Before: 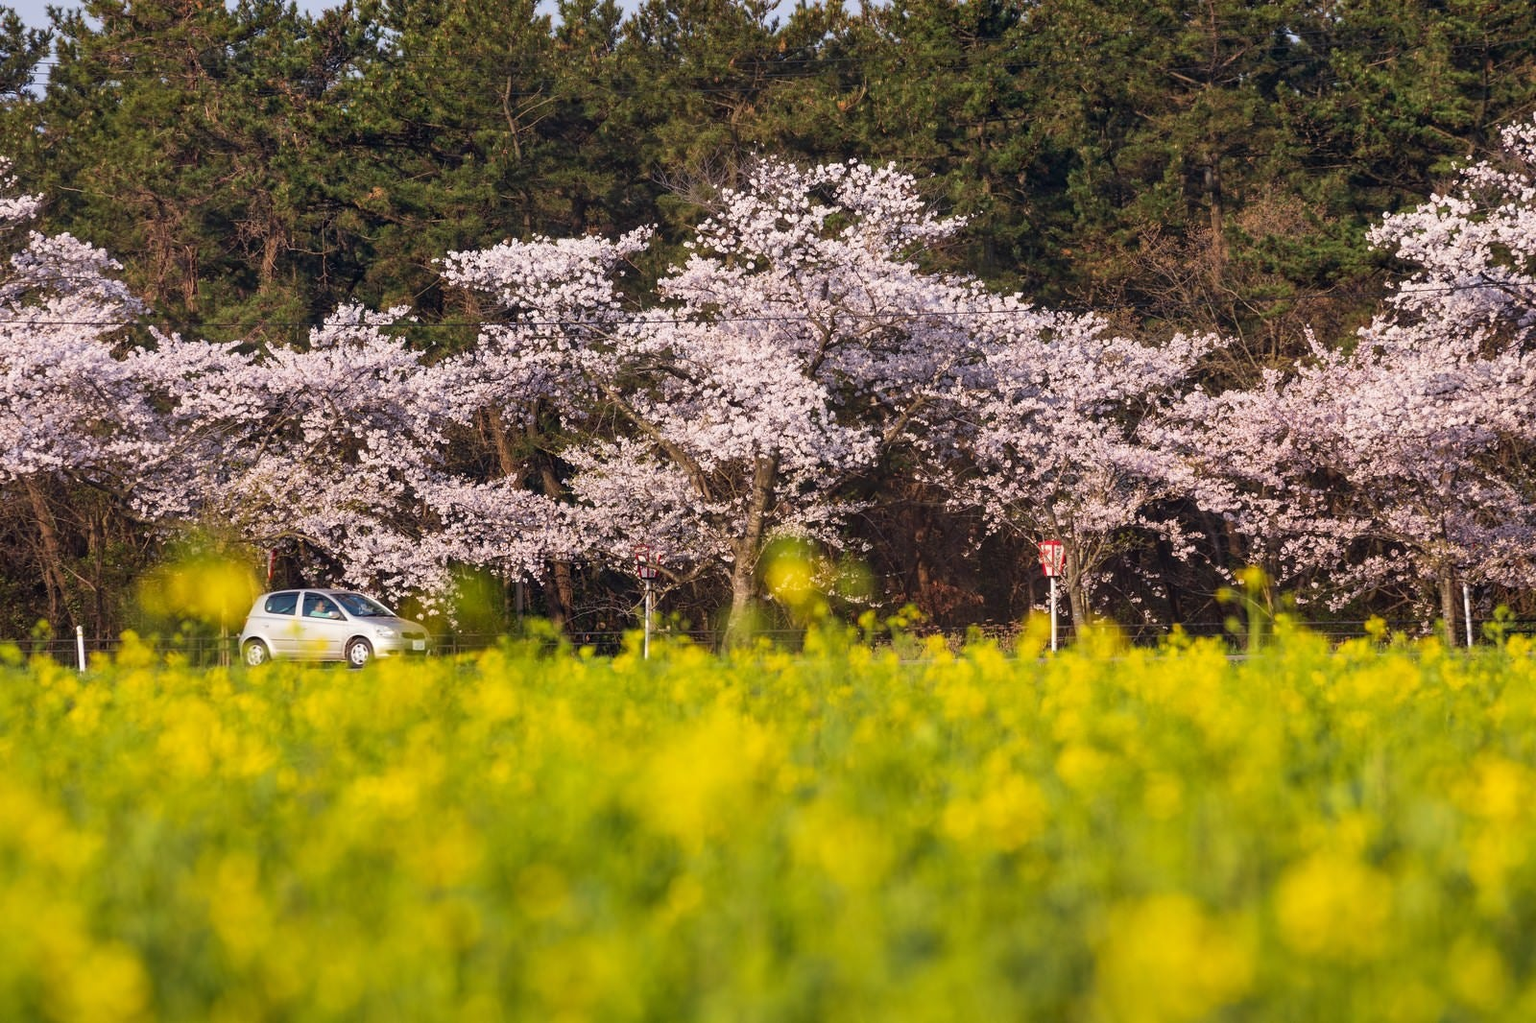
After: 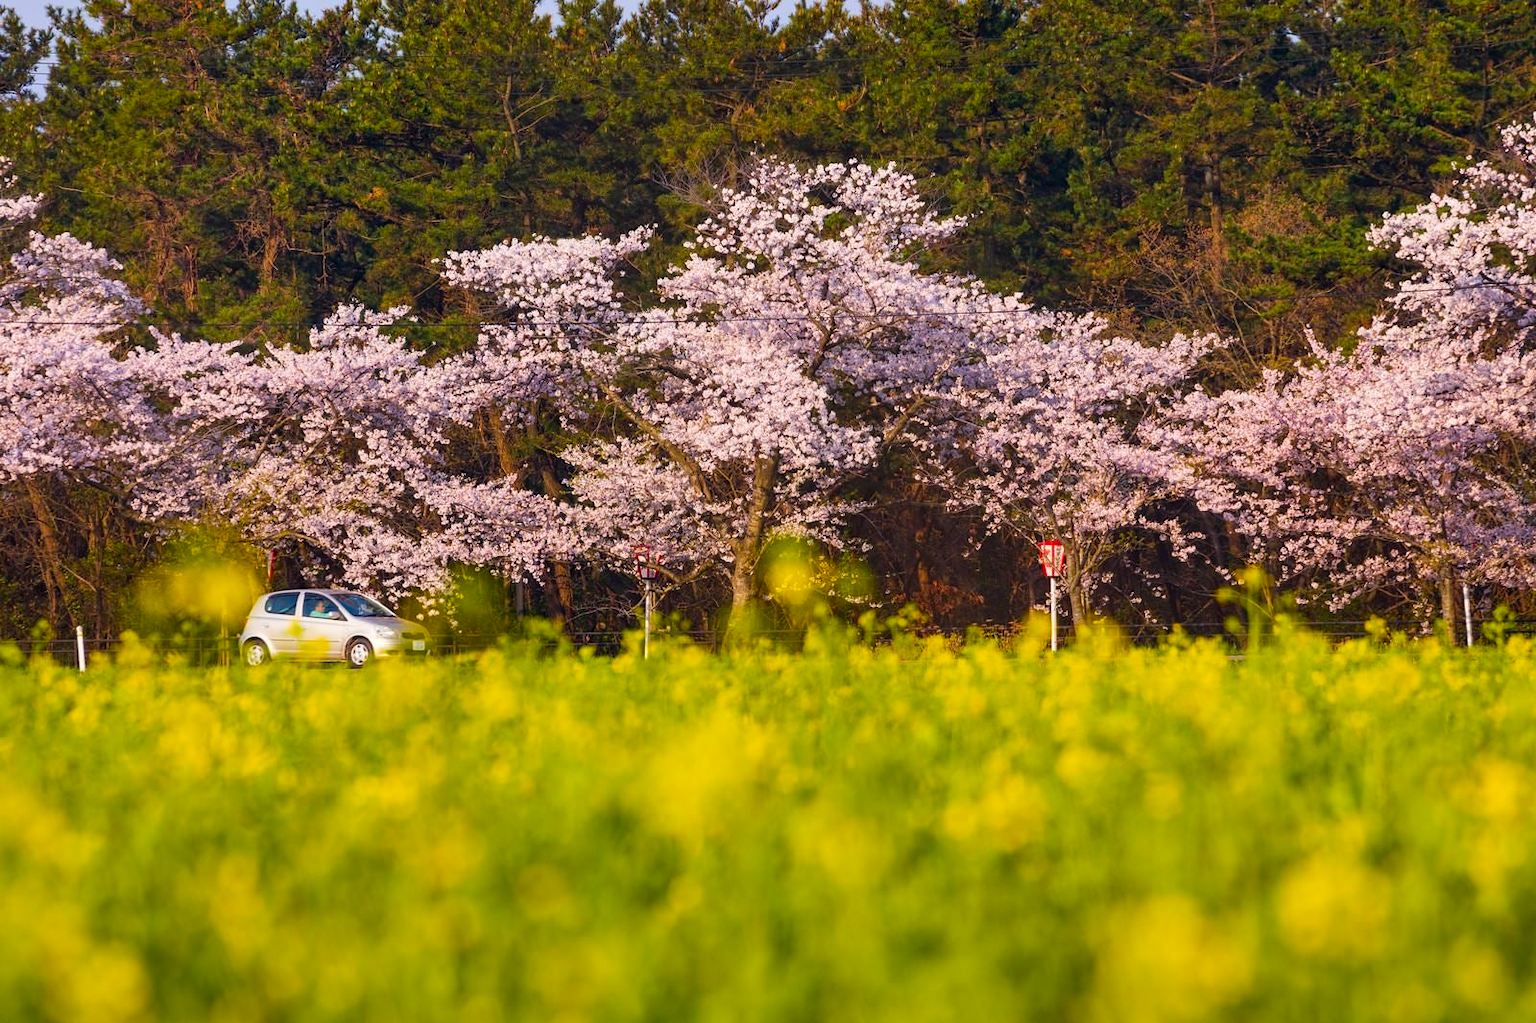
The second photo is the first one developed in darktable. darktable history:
color balance rgb: linear chroma grading › global chroma 15.657%, perceptual saturation grading › global saturation 25.543%, global vibrance 20%
